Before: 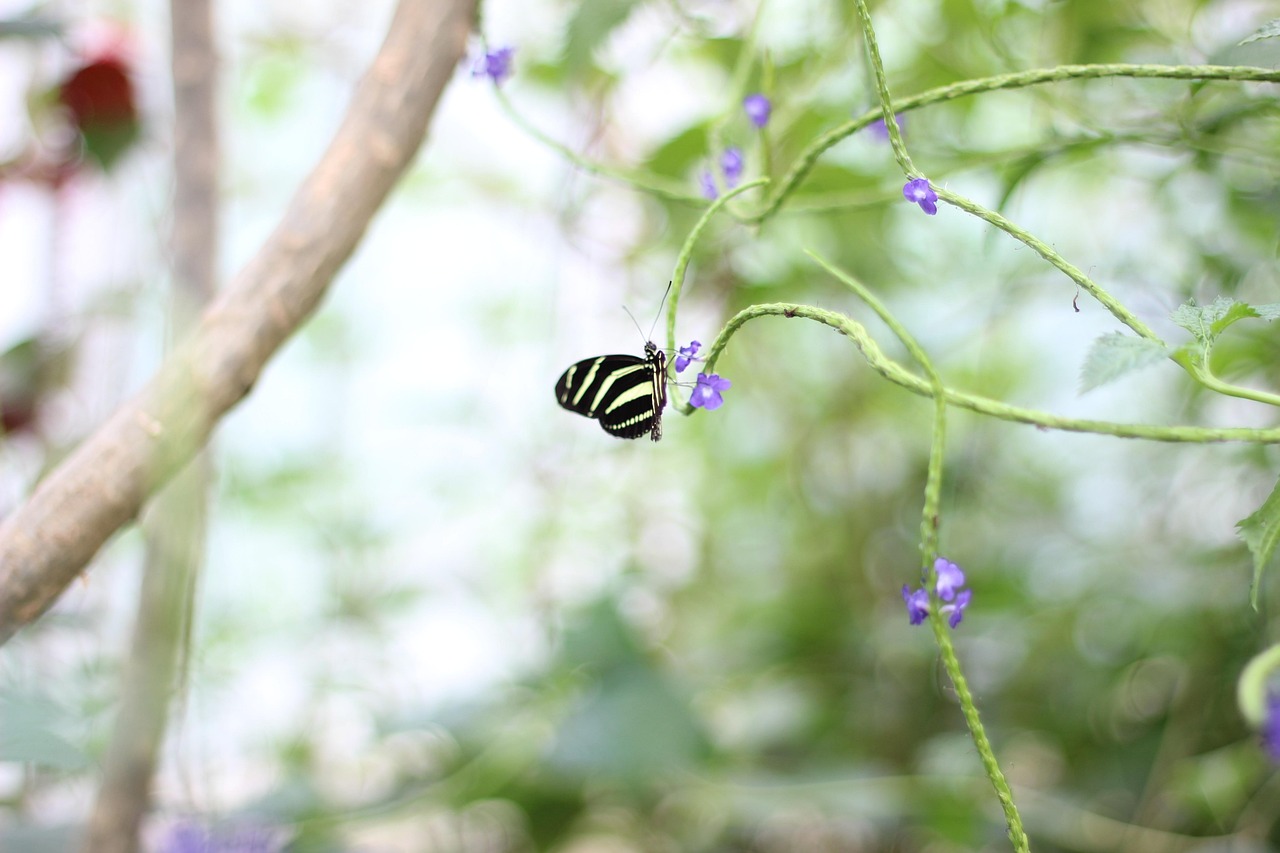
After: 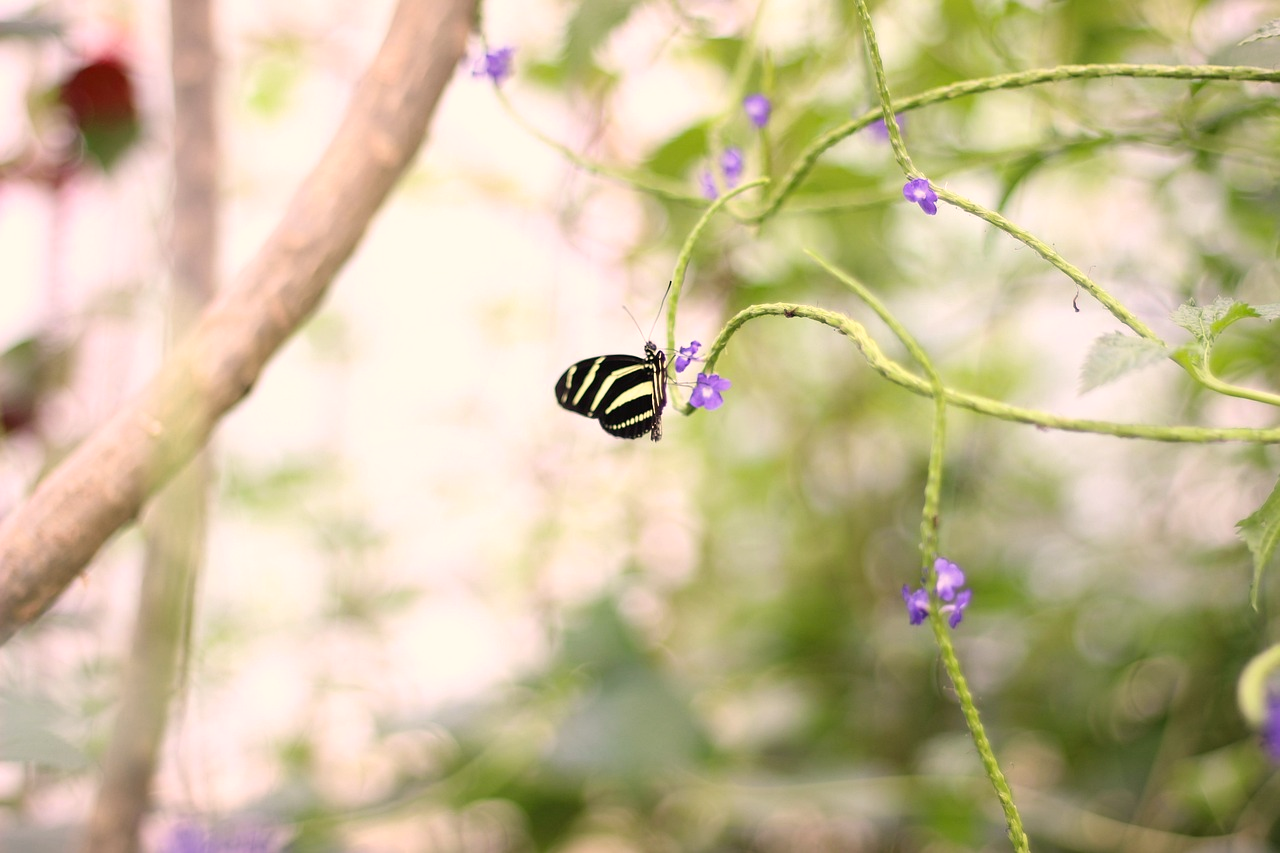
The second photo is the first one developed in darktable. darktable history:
color correction: highlights a* 11.96, highlights b* 11.58
shadows and highlights: shadows 12, white point adjustment 1.2, highlights -0.36, soften with gaussian
